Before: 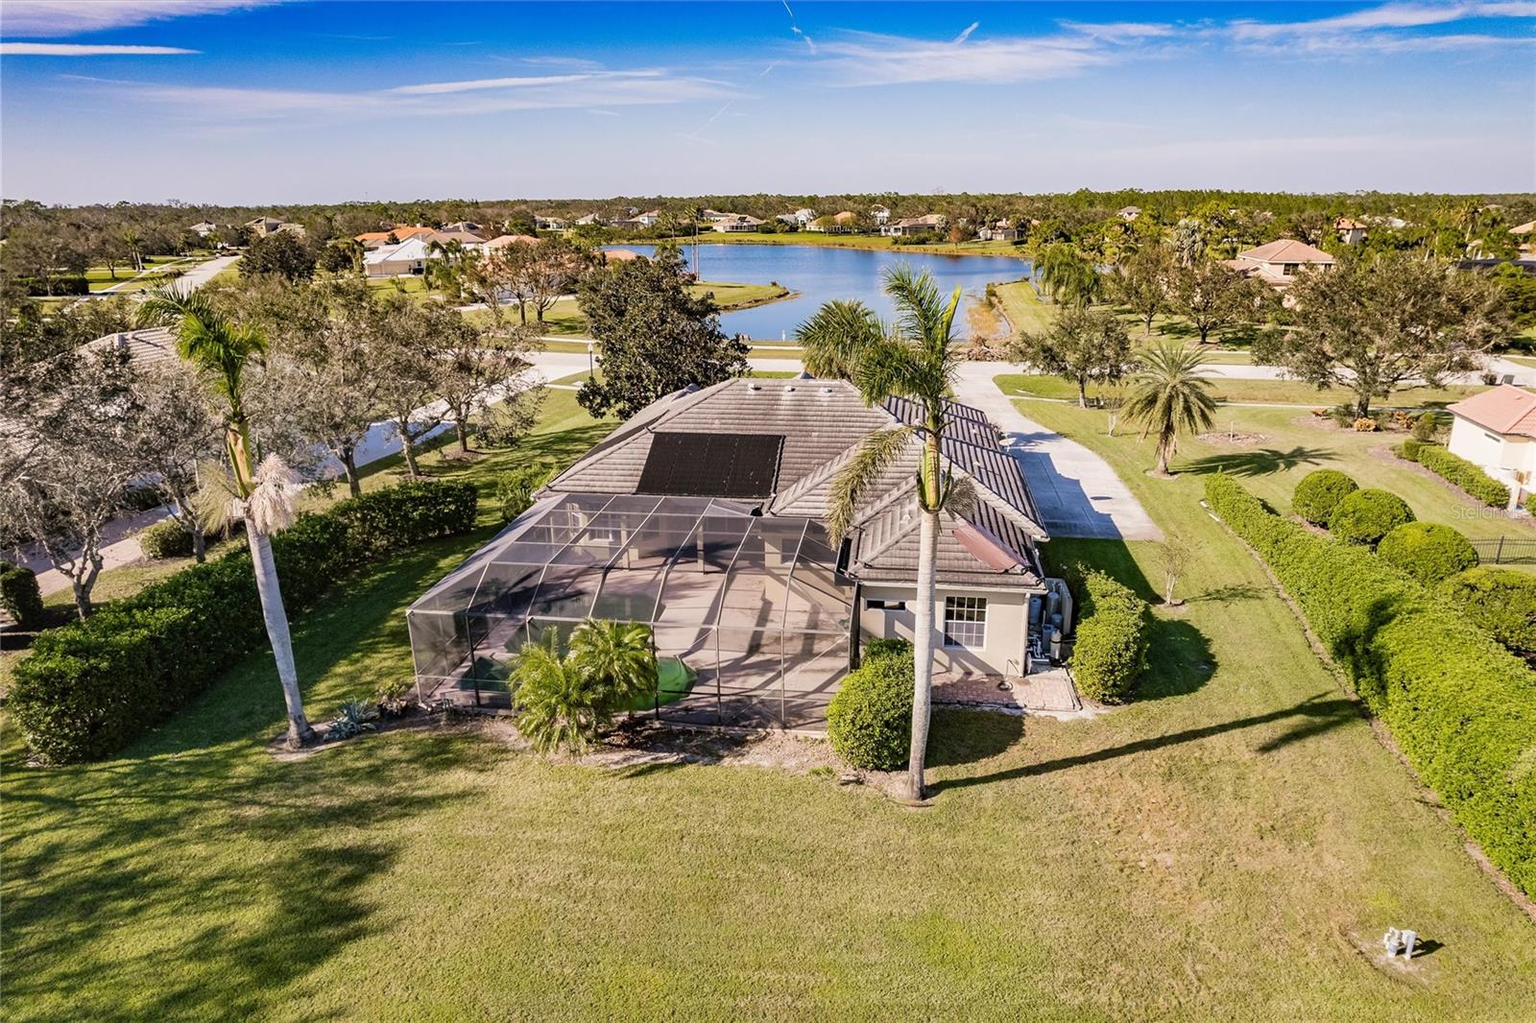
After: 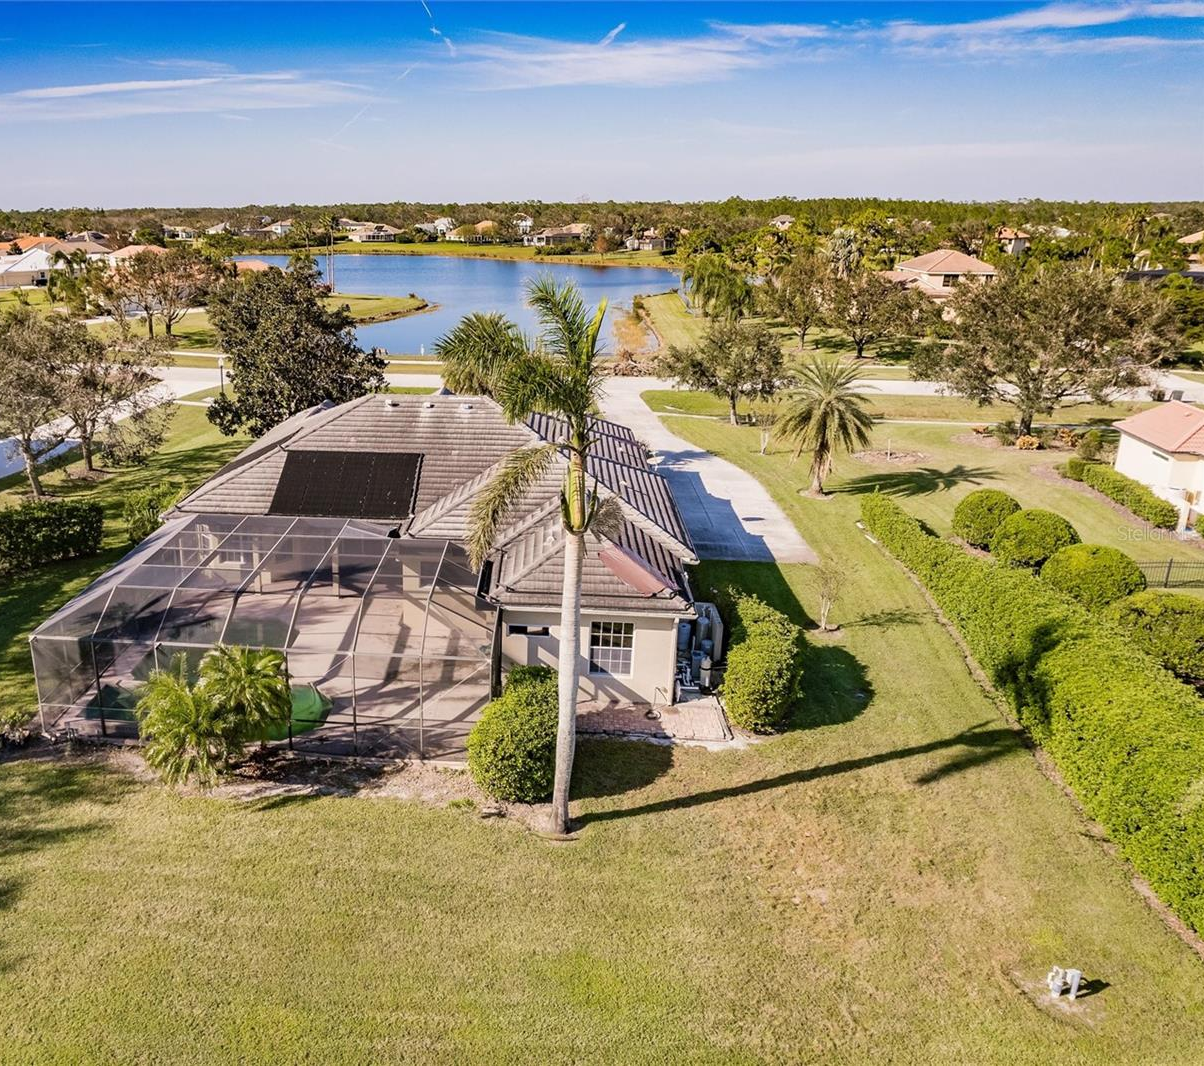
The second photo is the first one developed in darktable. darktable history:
crop and rotate: left 24.695%
